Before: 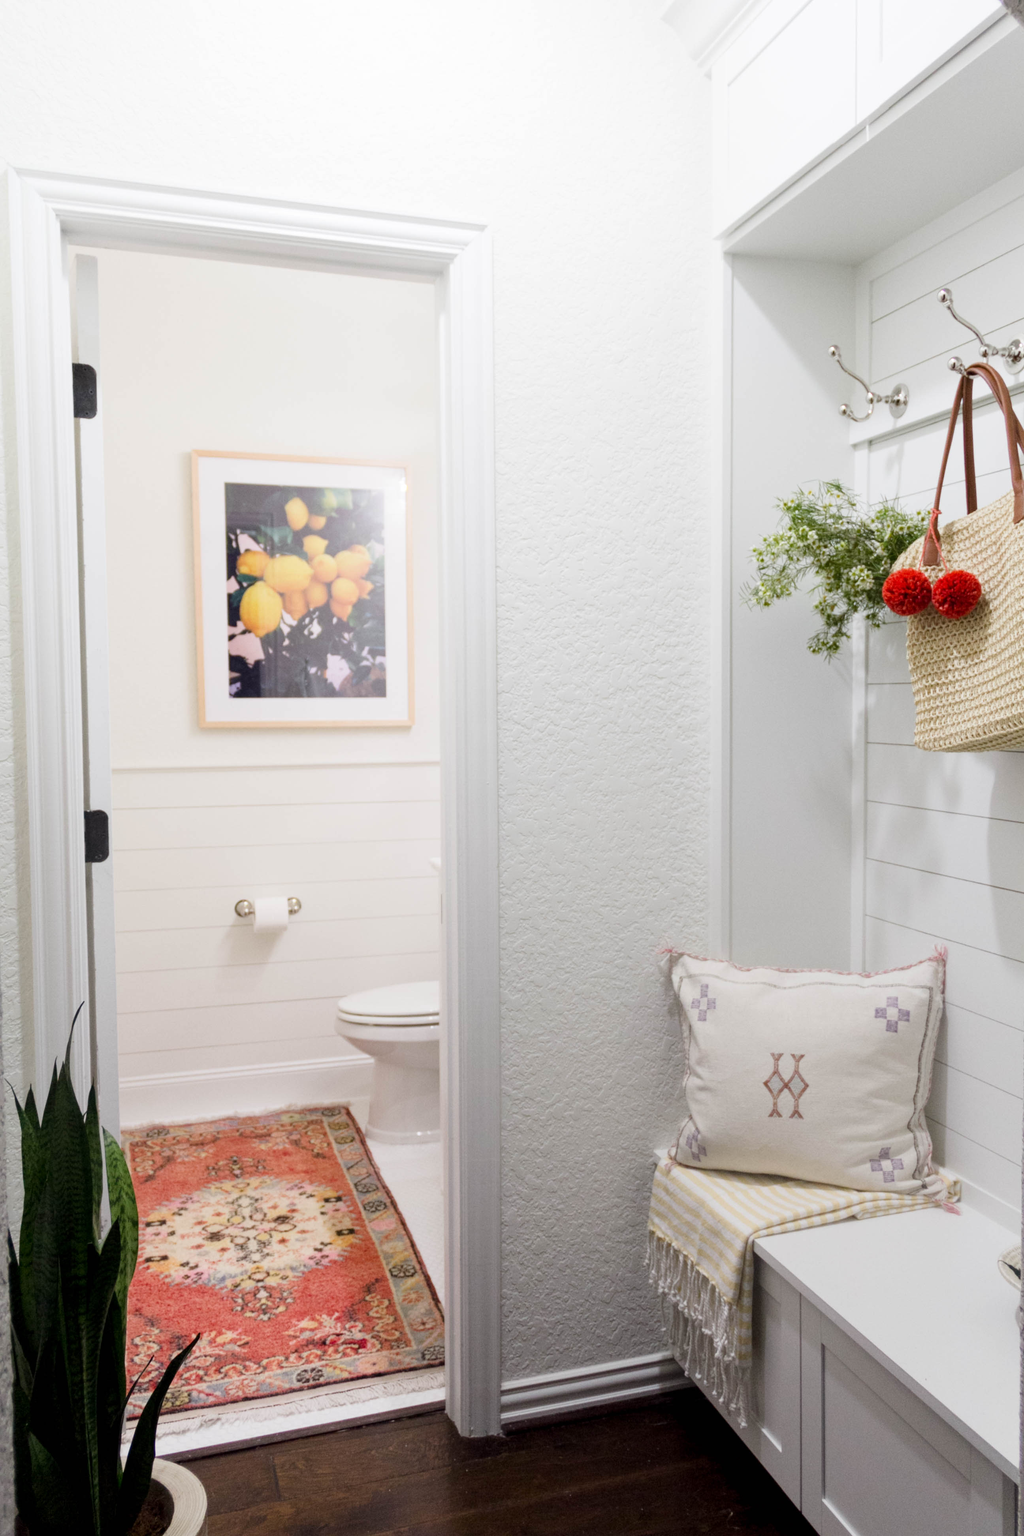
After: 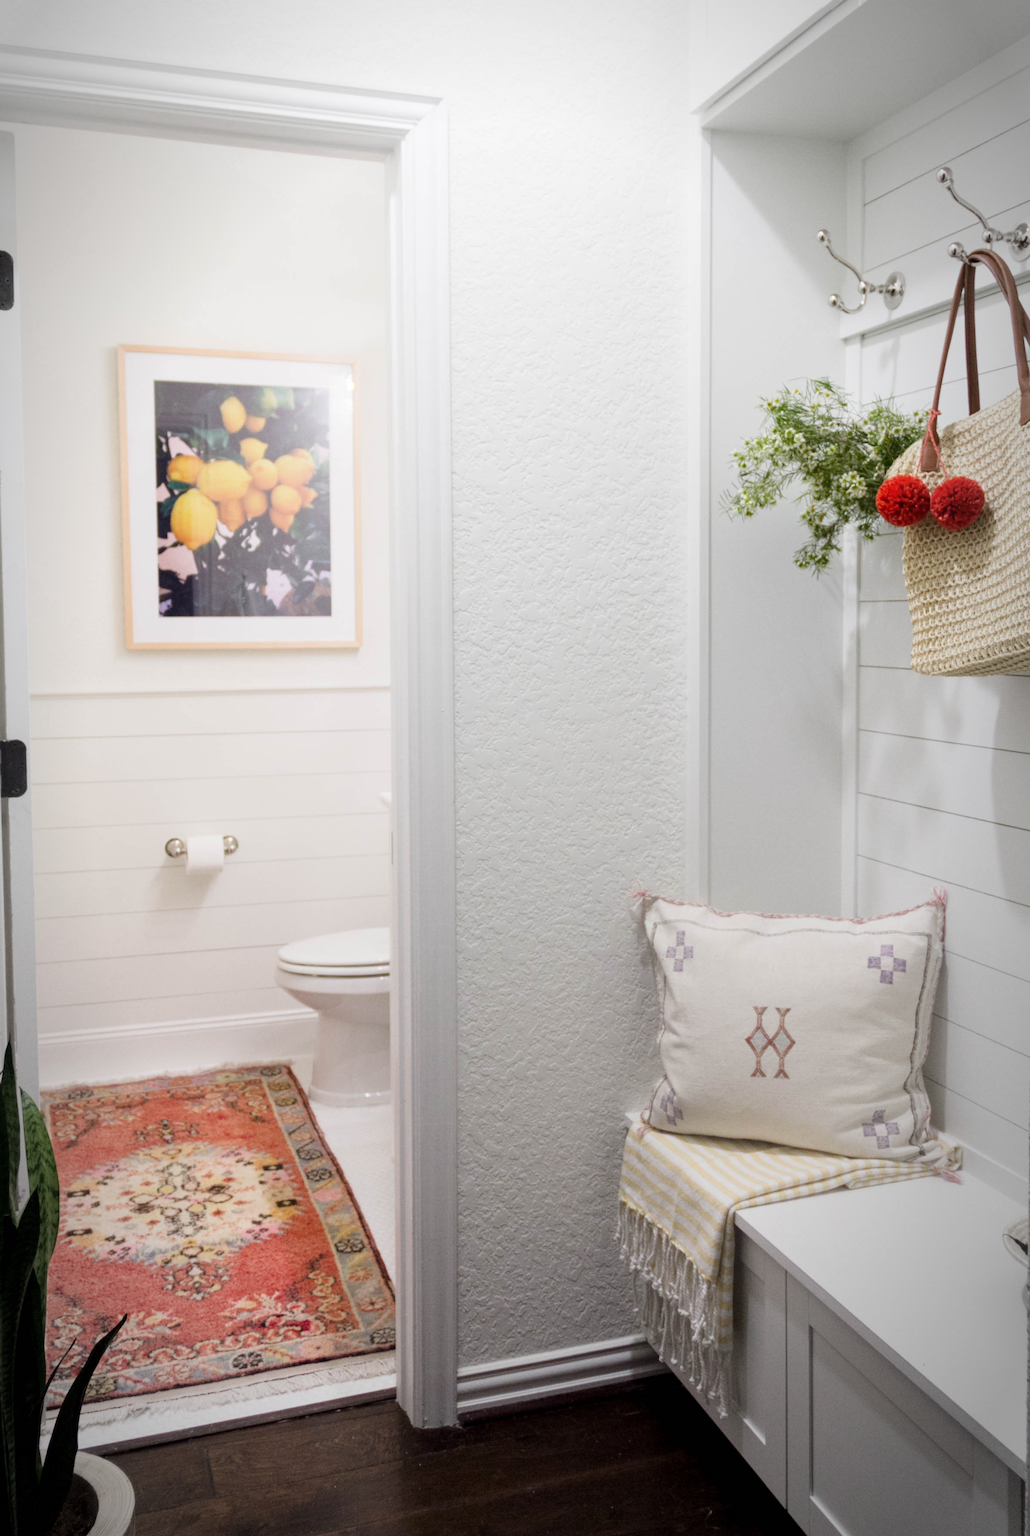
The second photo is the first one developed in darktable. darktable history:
crop and rotate: left 8.256%, top 8.879%
vignetting: center (-0.032, -0.041), automatic ratio true
